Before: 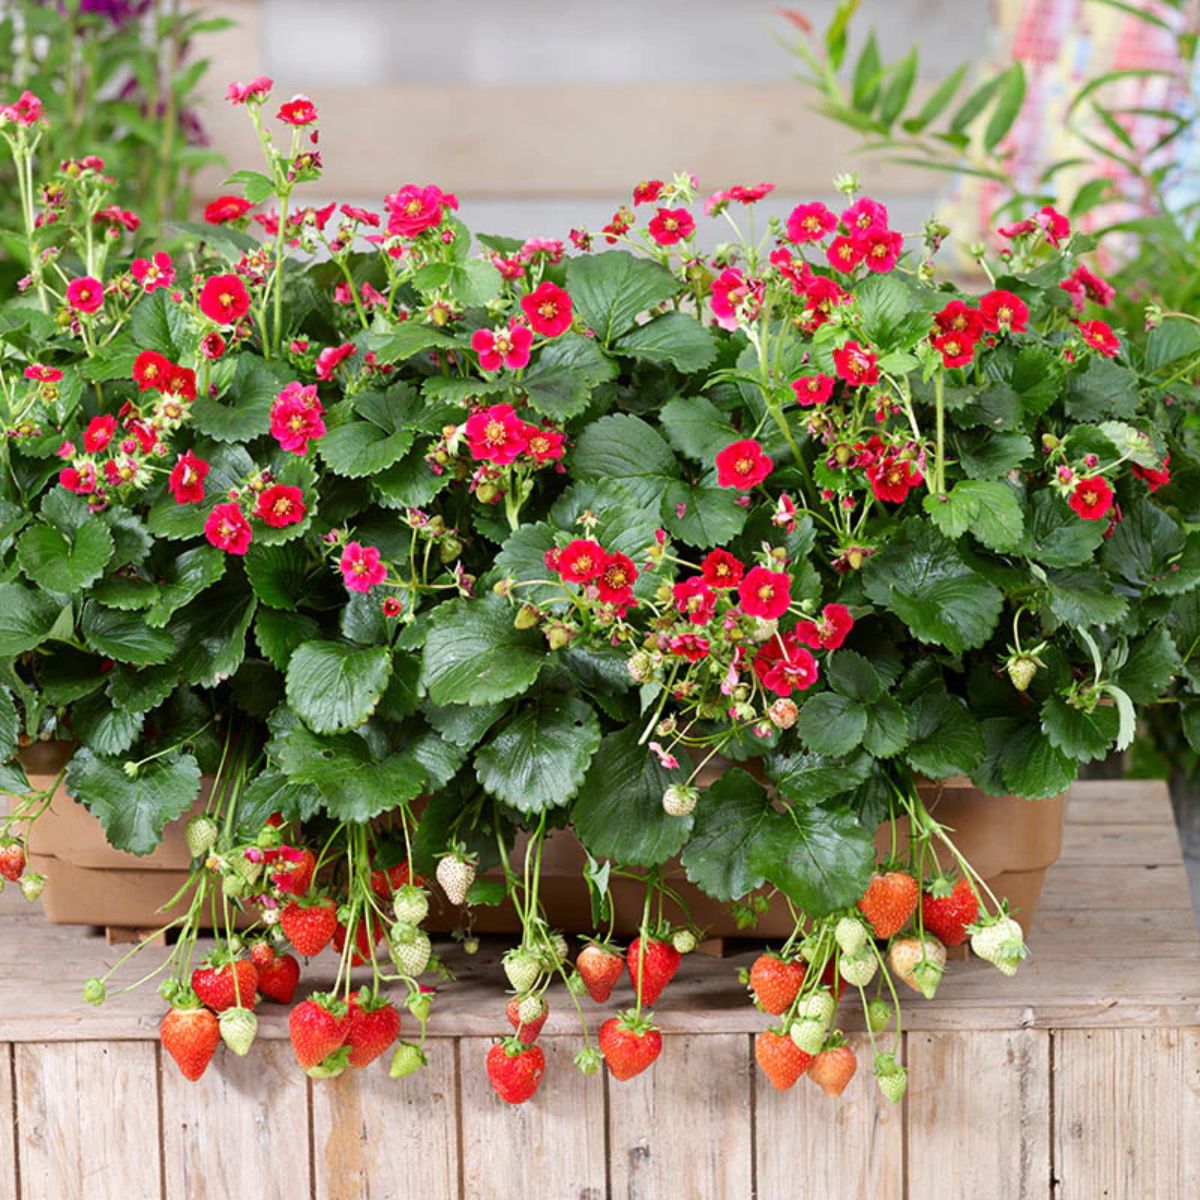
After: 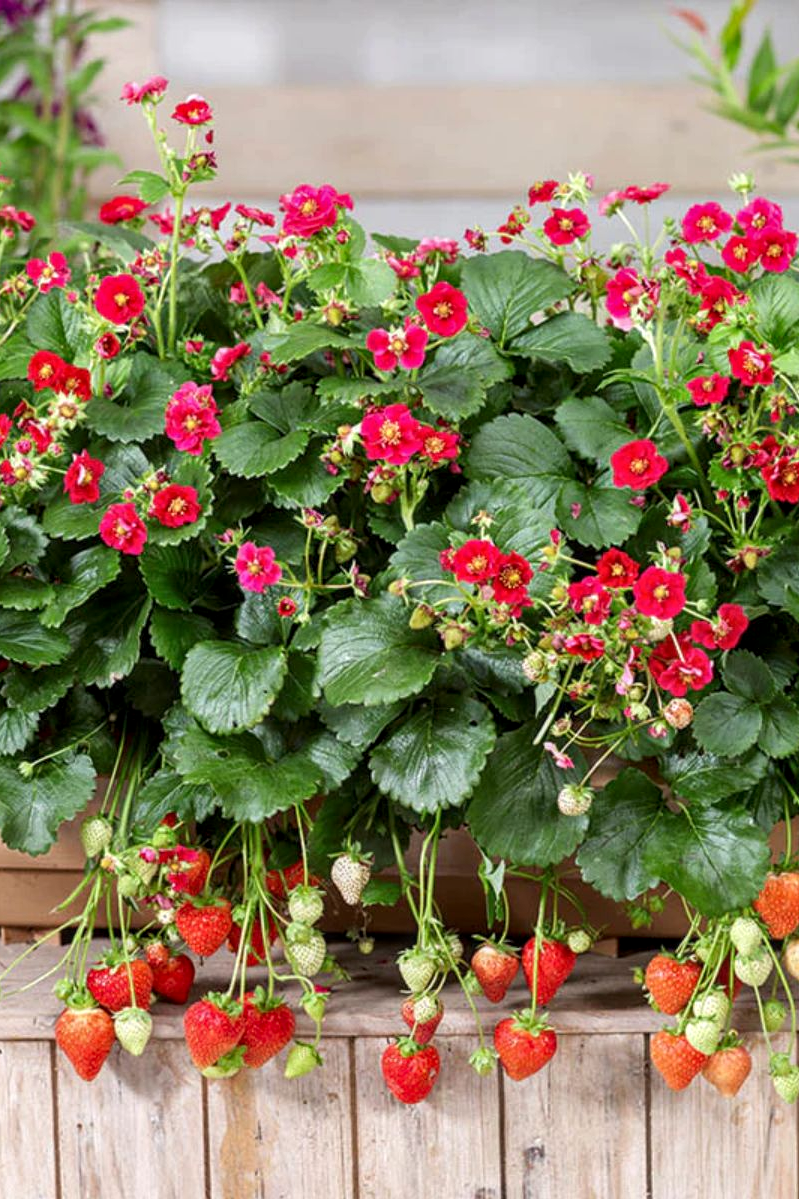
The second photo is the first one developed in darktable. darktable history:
crop and rotate: left 8.786%, right 24.548%
local contrast: on, module defaults
